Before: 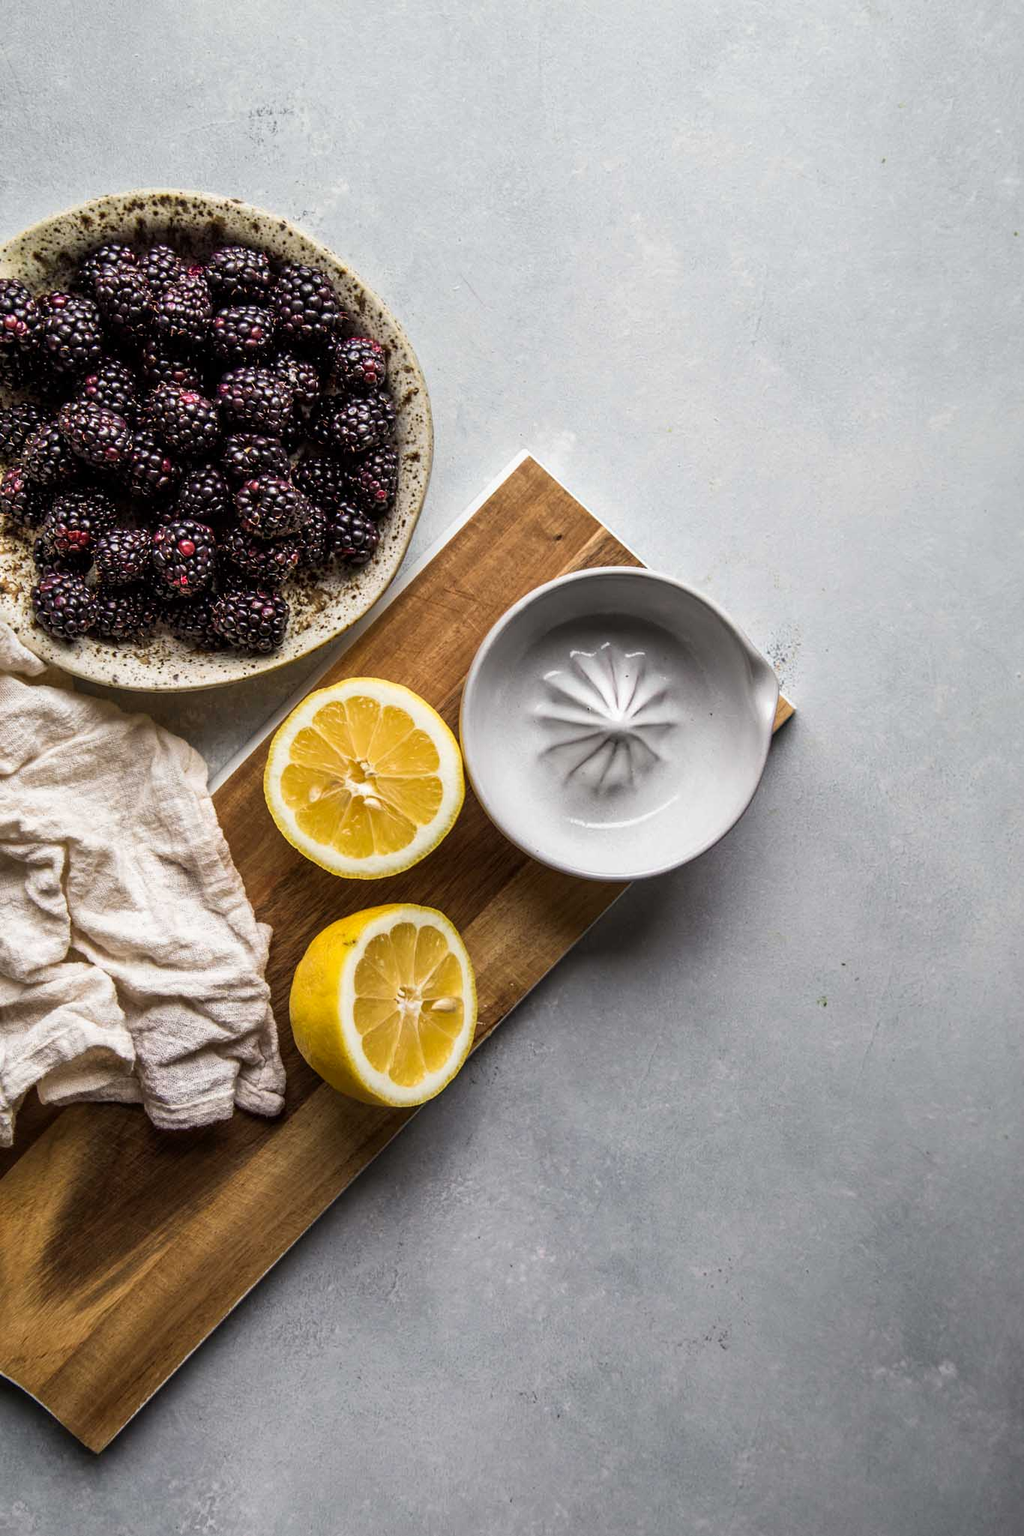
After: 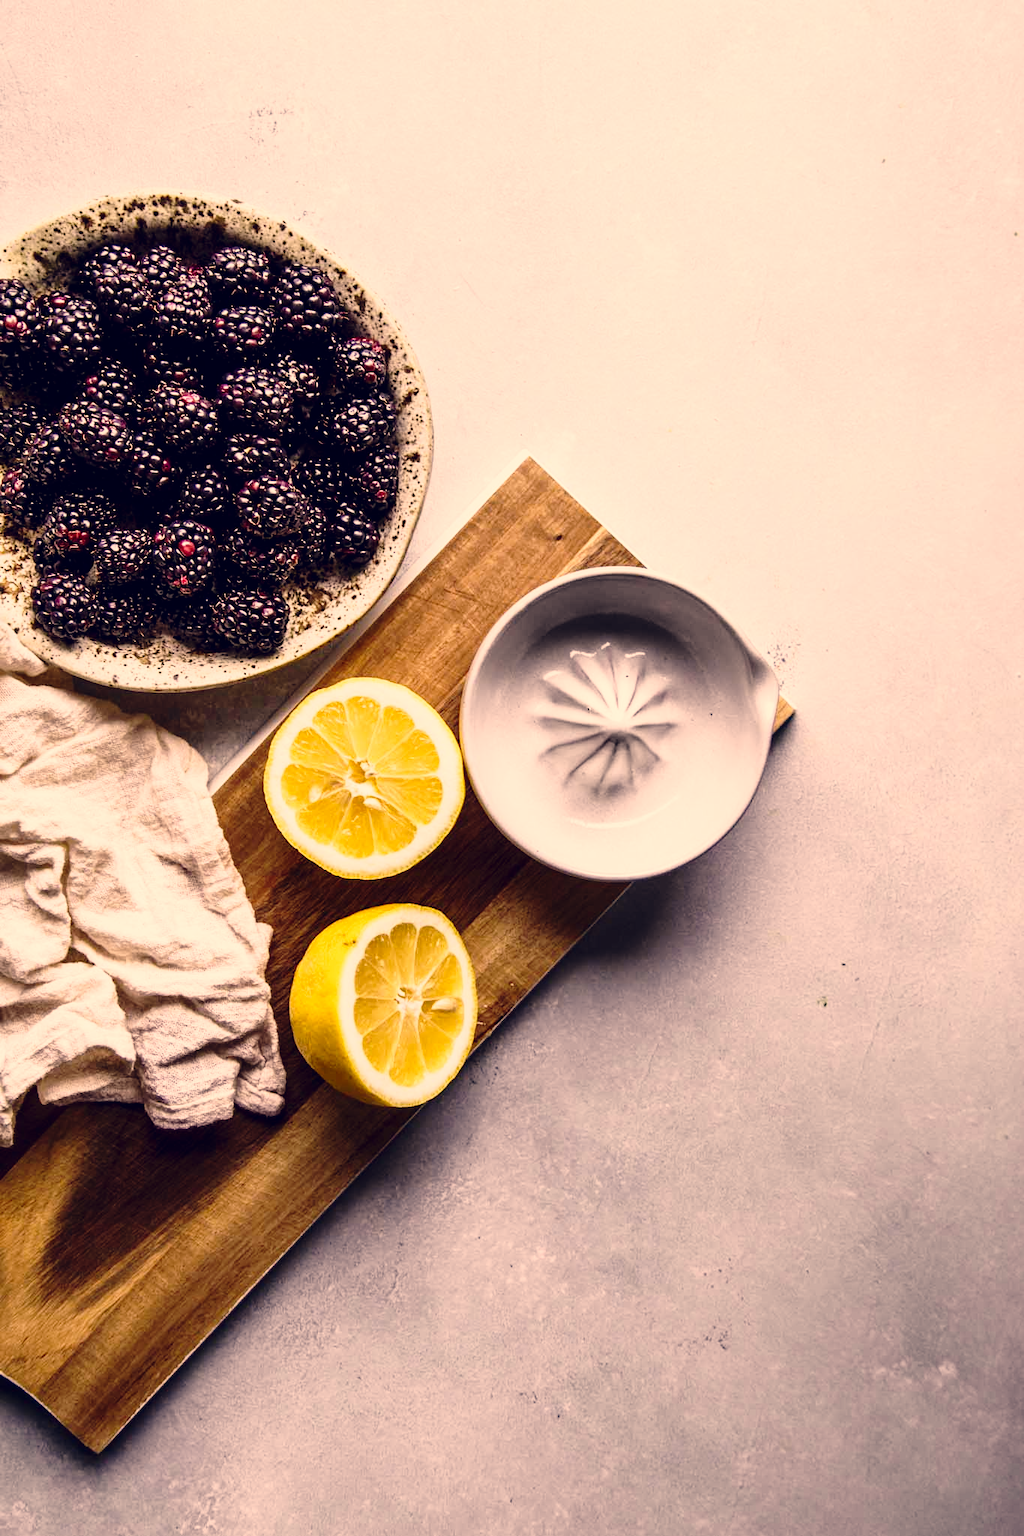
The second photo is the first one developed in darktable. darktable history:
contrast brightness saturation: contrast 0.066, brightness -0.133, saturation 0.064
base curve: curves: ch0 [(0, 0) (0.028, 0.03) (0.121, 0.232) (0.46, 0.748) (0.859, 0.968) (1, 1)], preserve colors none
color correction: highlights a* 20, highlights b* 27.13, shadows a* 3.48, shadows b* -16.56, saturation 0.765
